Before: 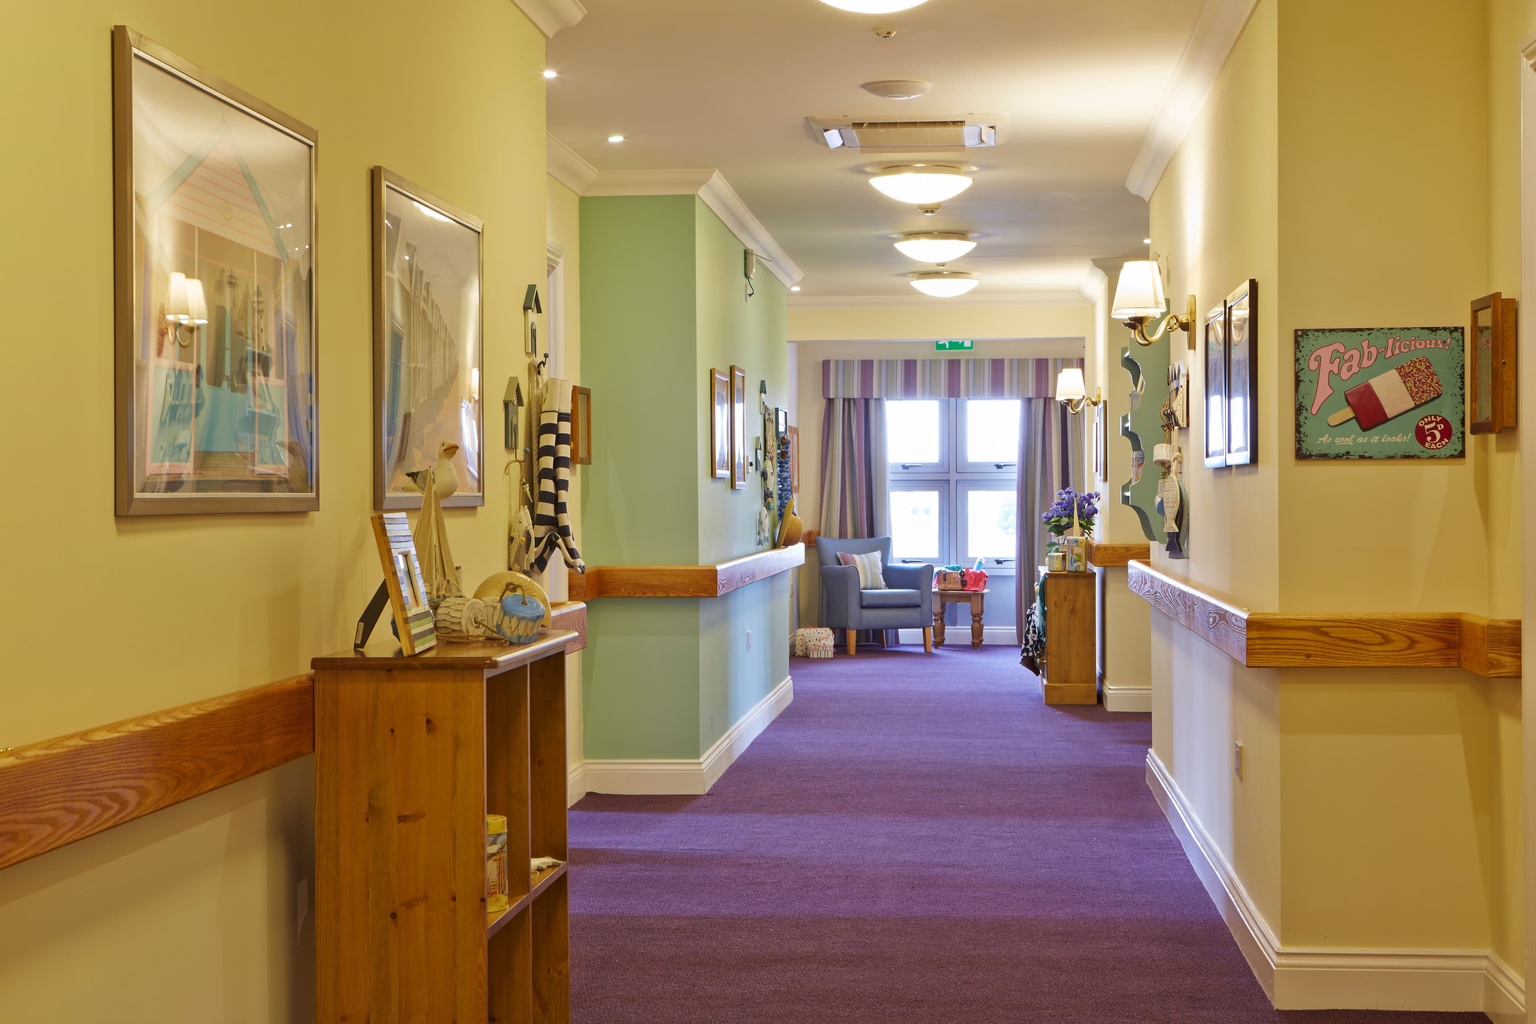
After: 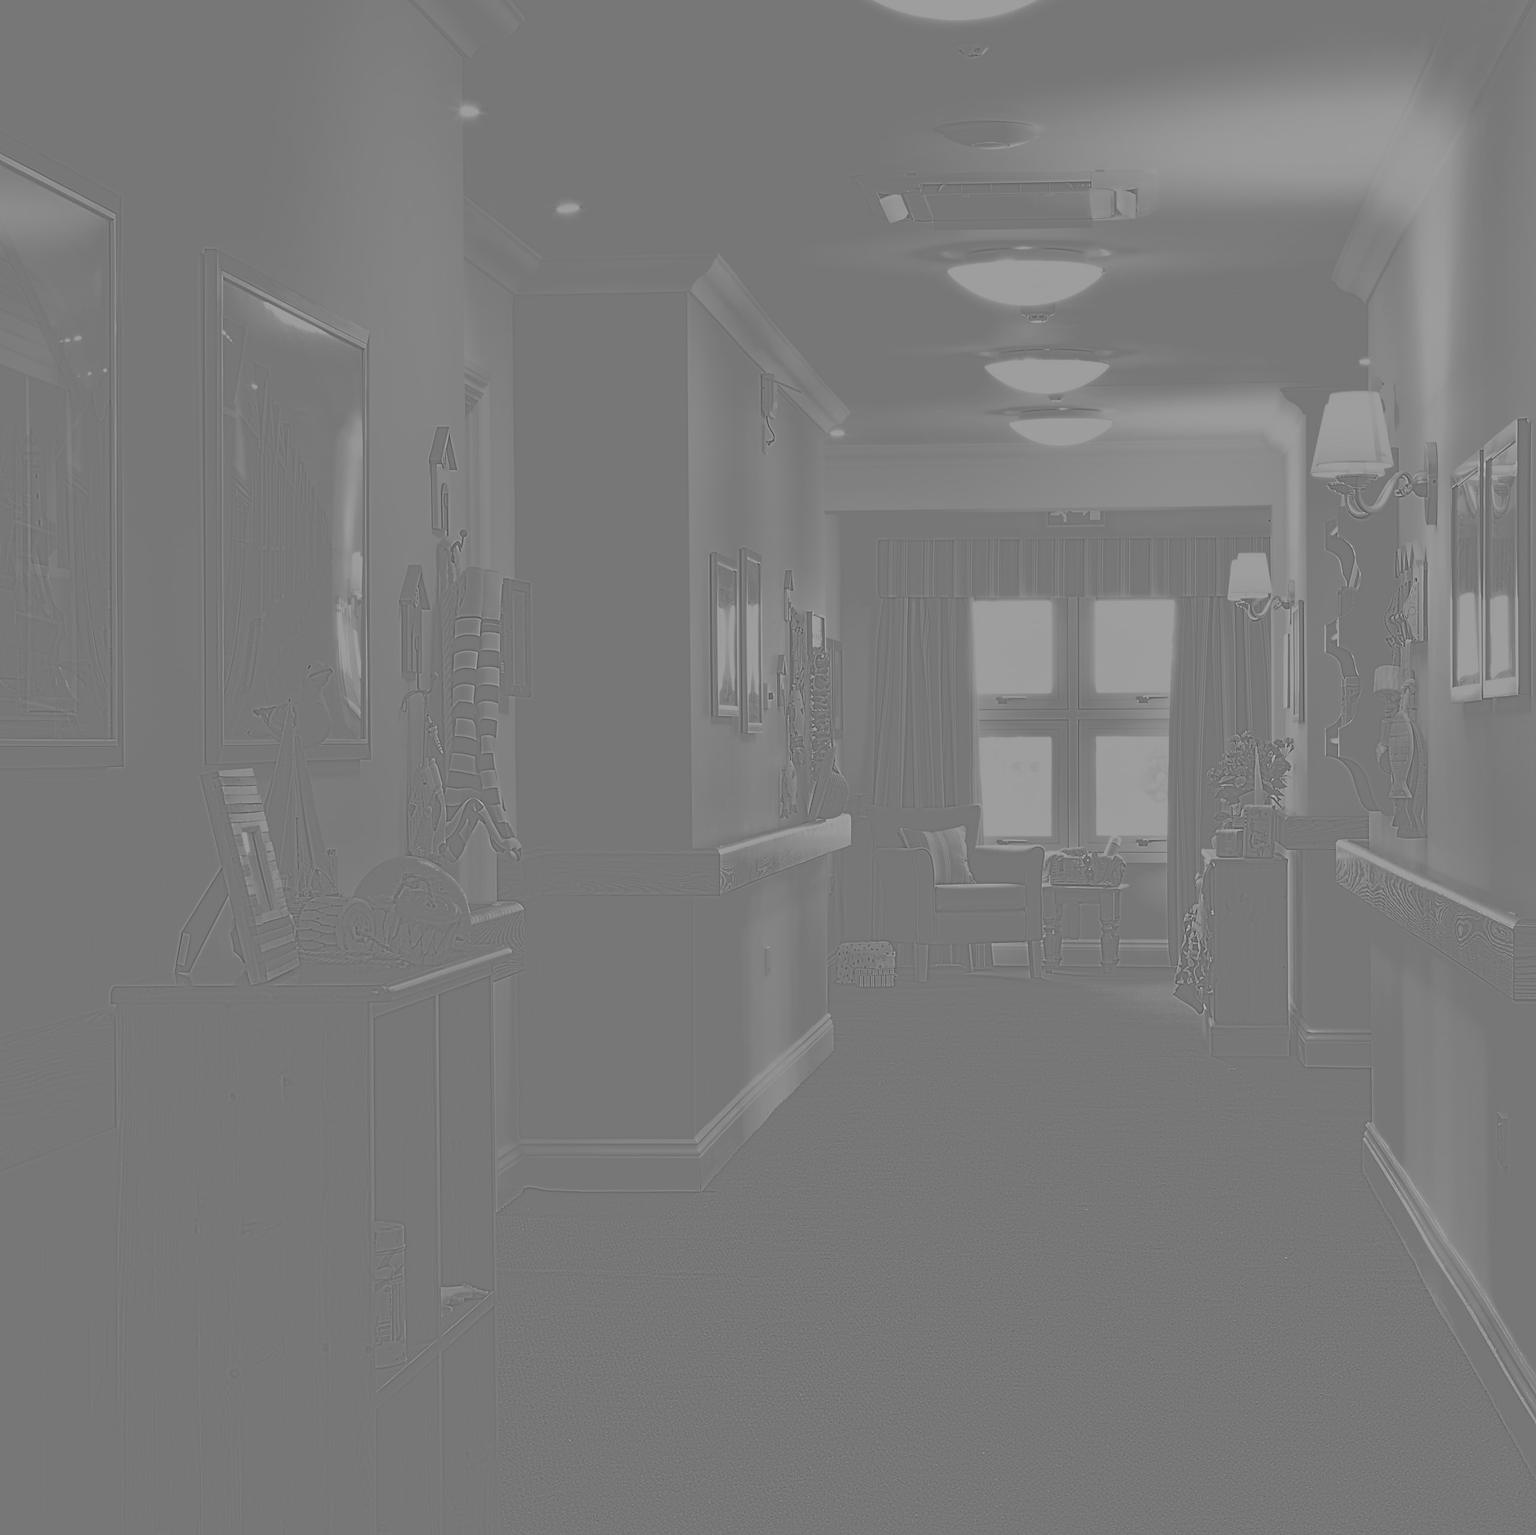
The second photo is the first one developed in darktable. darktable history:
exposure: exposure 1.5 EV, compensate highlight preservation false
crop and rotate: left 15.446%, right 17.836%
white balance: red 0.988, blue 1.017
highpass: sharpness 5.84%, contrast boost 8.44%
